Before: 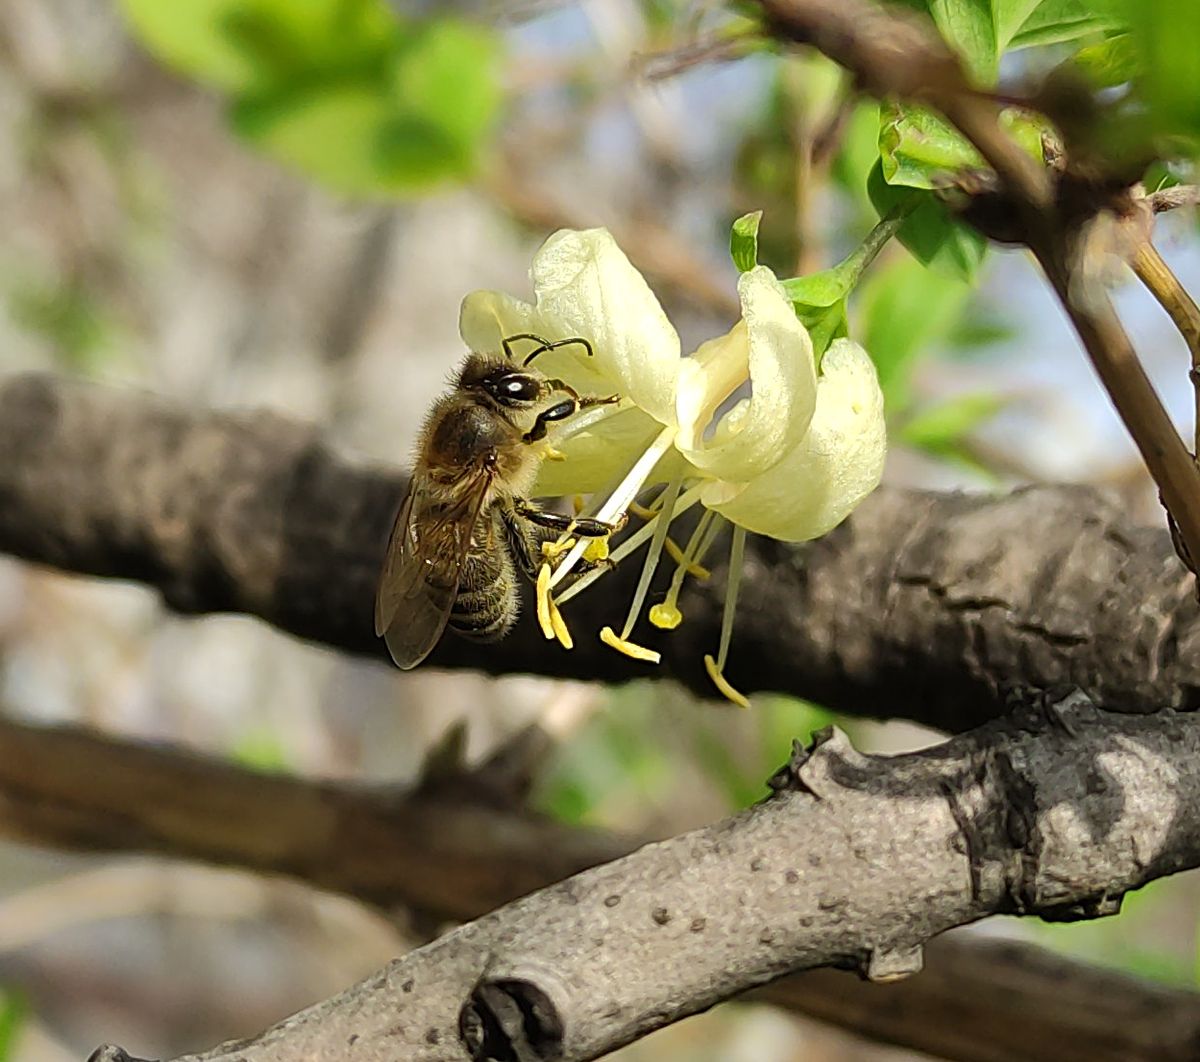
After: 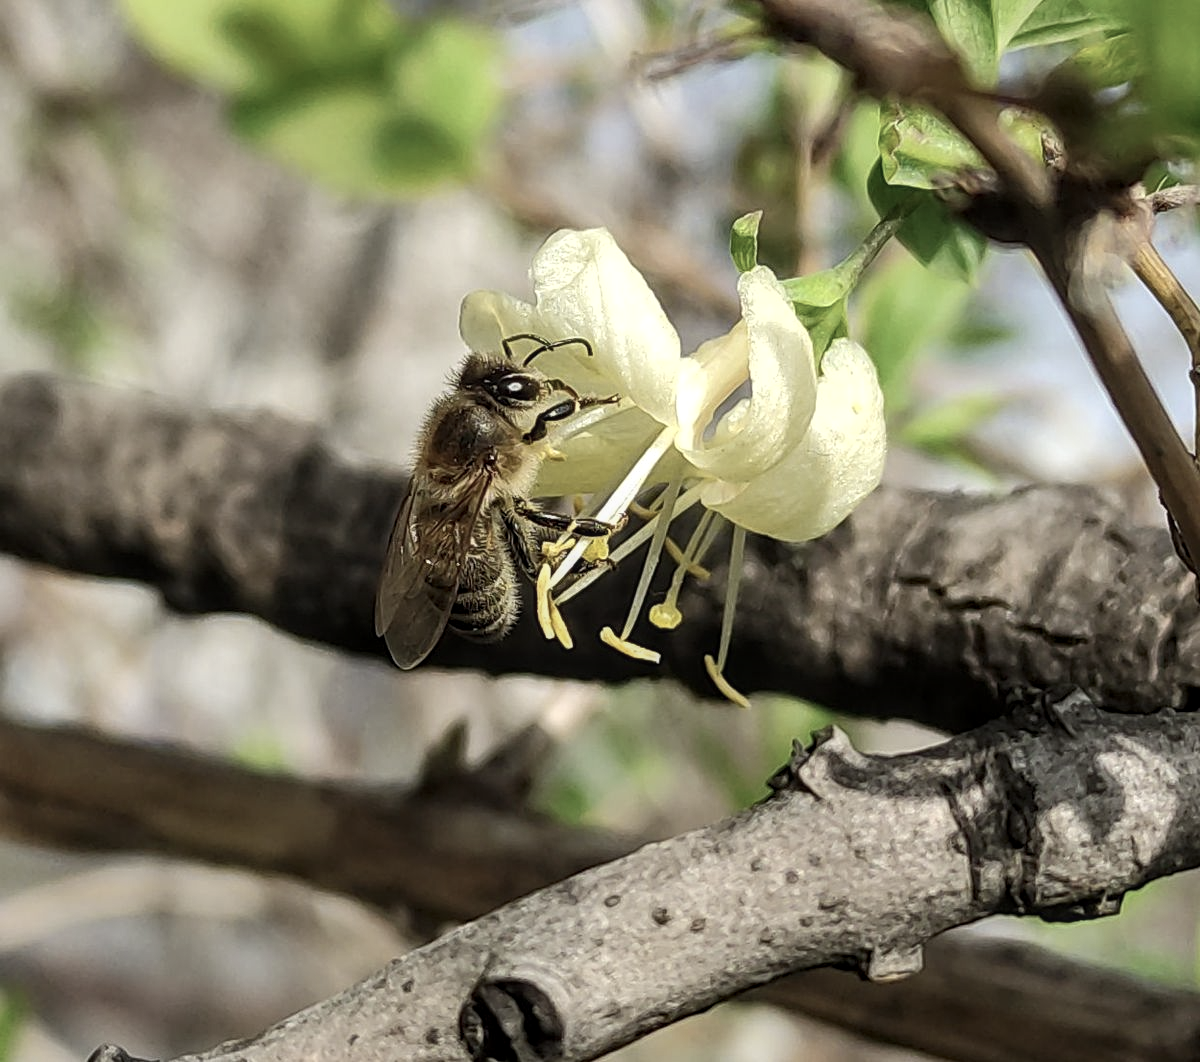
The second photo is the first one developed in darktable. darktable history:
contrast brightness saturation: contrast 0.099, saturation -0.361
local contrast: on, module defaults
